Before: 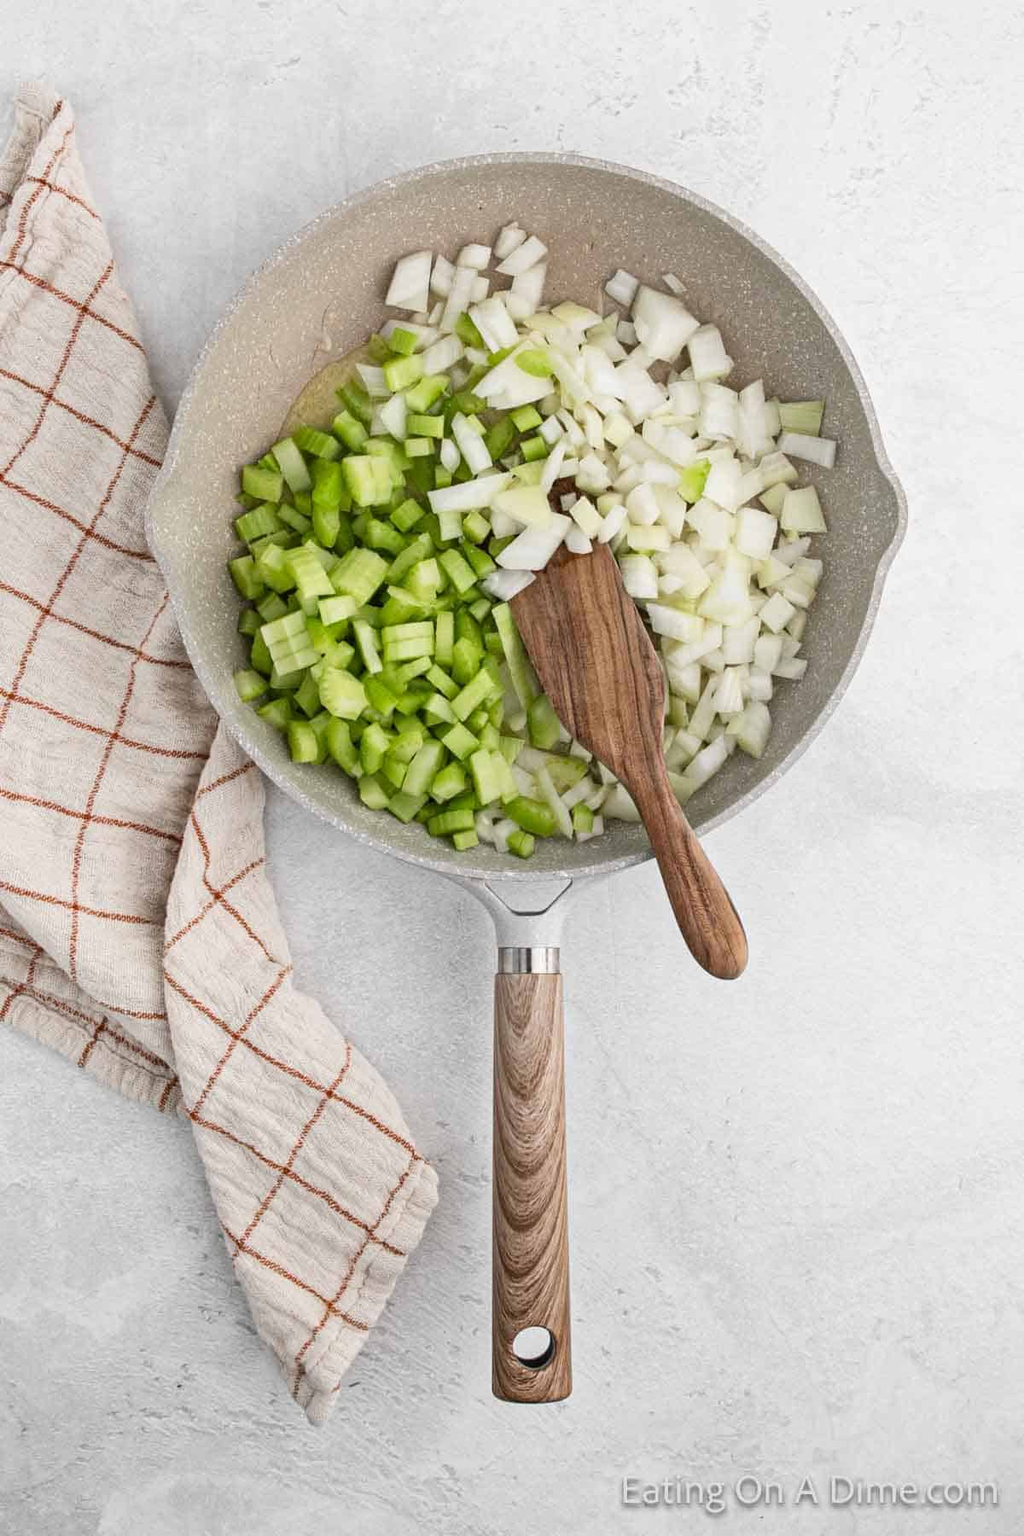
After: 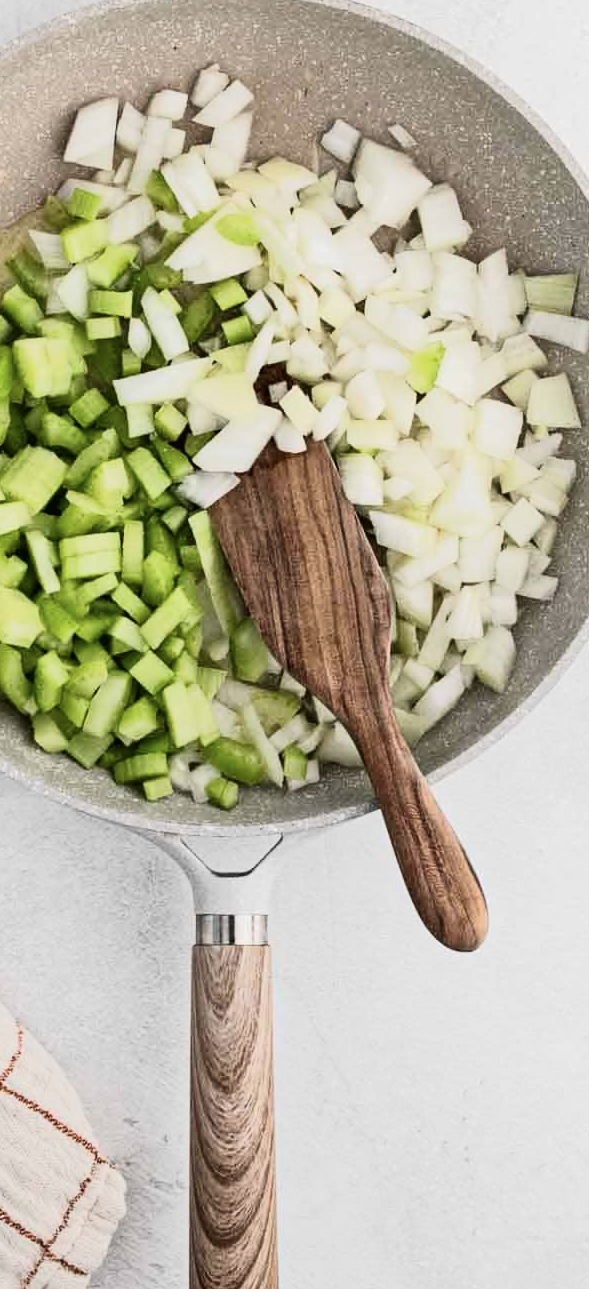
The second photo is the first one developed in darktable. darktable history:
tone curve: curves: ch0 [(0, 0) (0.003, 0.001) (0.011, 0.001) (0.025, 0.001) (0.044, 0.001) (0.069, 0.003) (0.1, 0.007) (0.136, 0.013) (0.177, 0.032) (0.224, 0.083) (0.277, 0.157) (0.335, 0.237) (0.399, 0.334) (0.468, 0.446) (0.543, 0.562) (0.623, 0.683) (0.709, 0.801) (0.801, 0.869) (0.898, 0.918) (1, 1)], color space Lab, independent channels, preserve colors none
exposure: black level correction -0.015, exposure -0.127 EV, compensate highlight preservation false
crop: left 32.341%, top 10.929%, right 18.556%, bottom 17.441%
